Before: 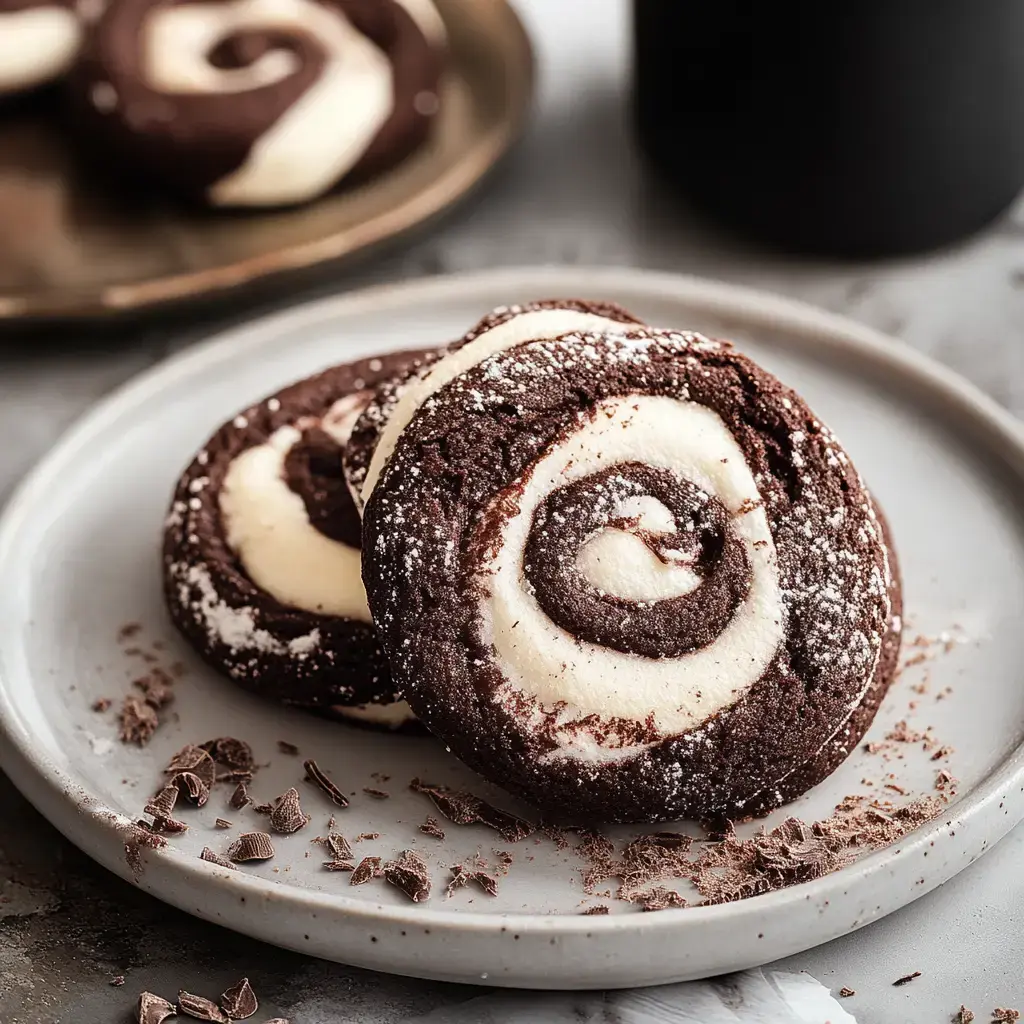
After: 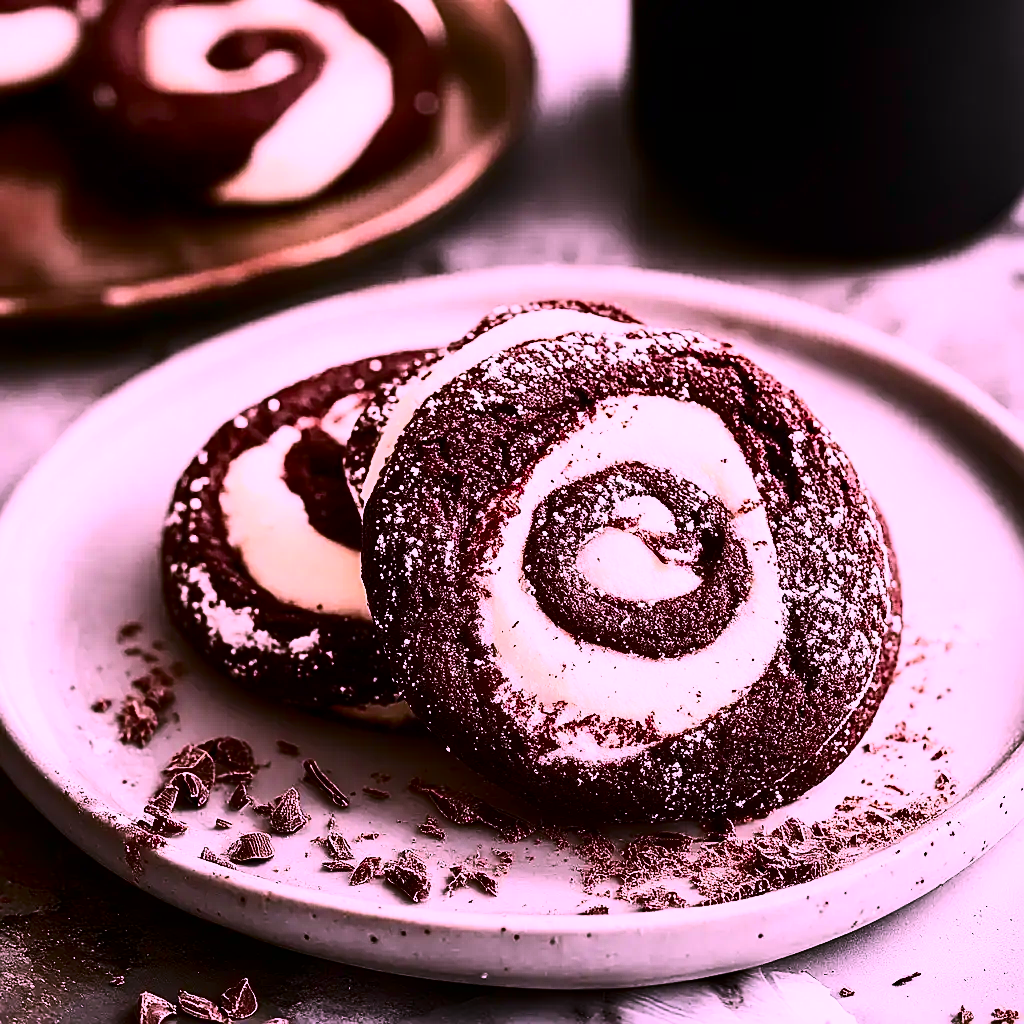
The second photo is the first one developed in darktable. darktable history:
sharpen: on, module defaults
color correction: highlights a* 19.01, highlights b* -12.01, saturation 1.67
contrast brightness saturation: contrast 0.492, saturation -0.097
